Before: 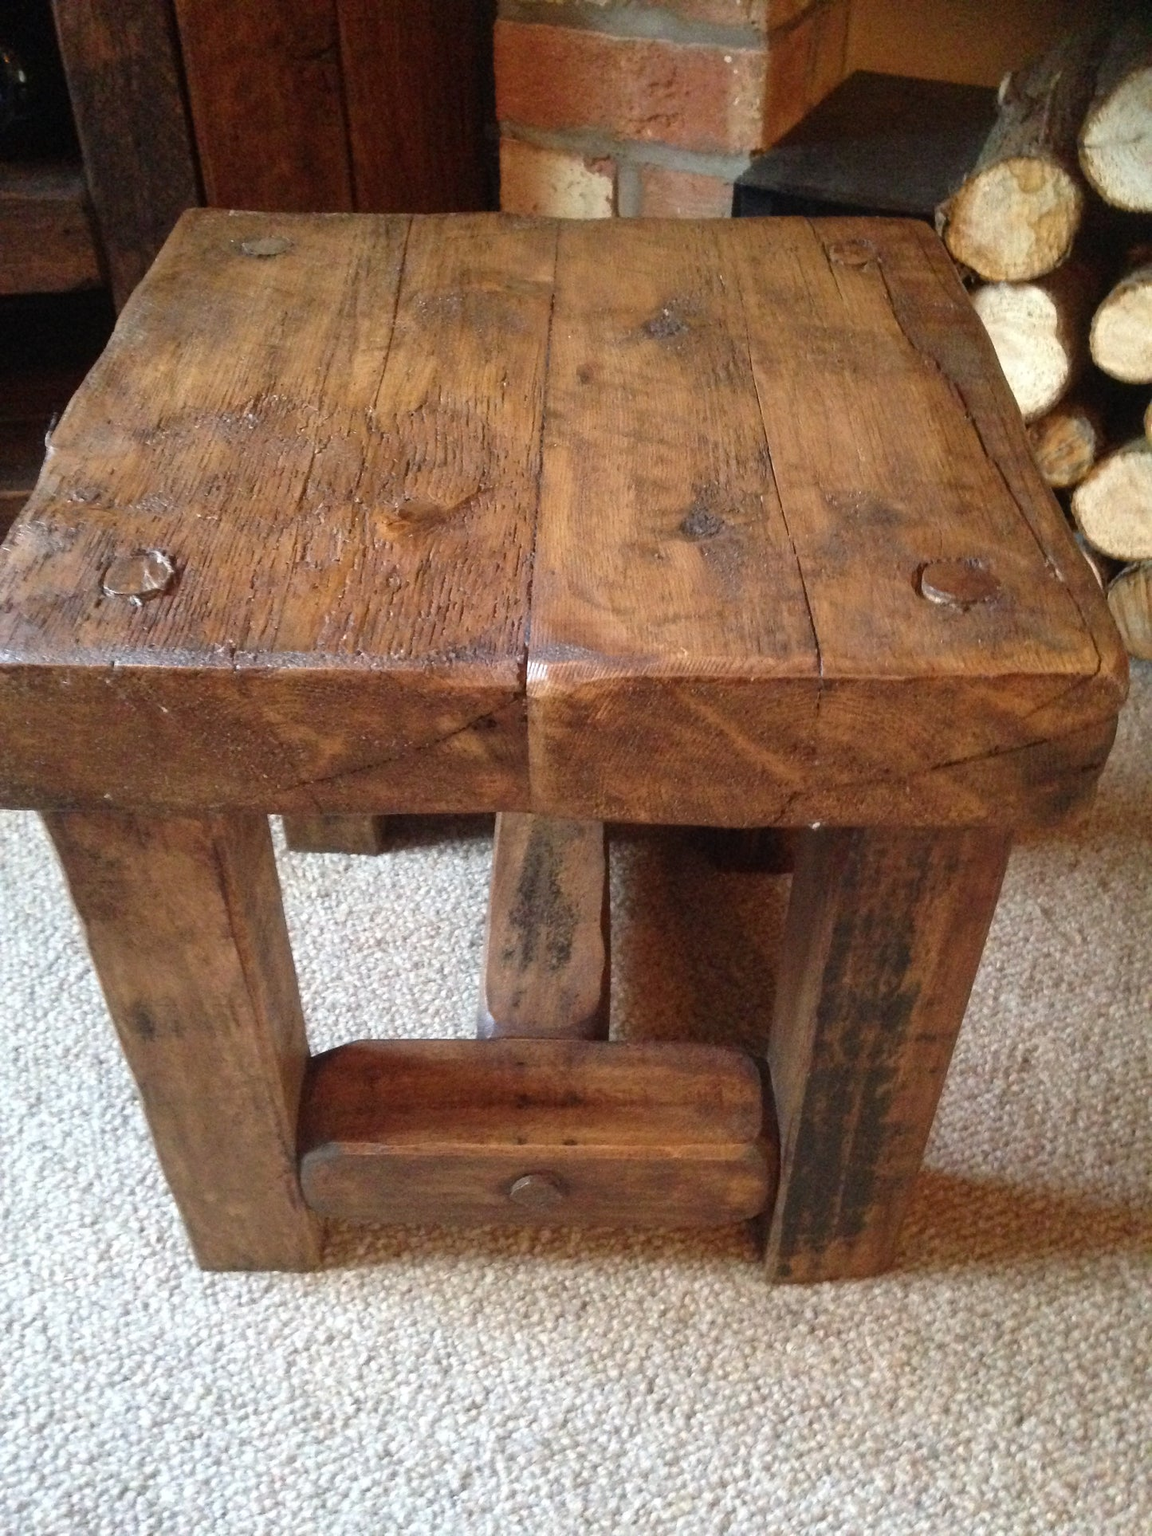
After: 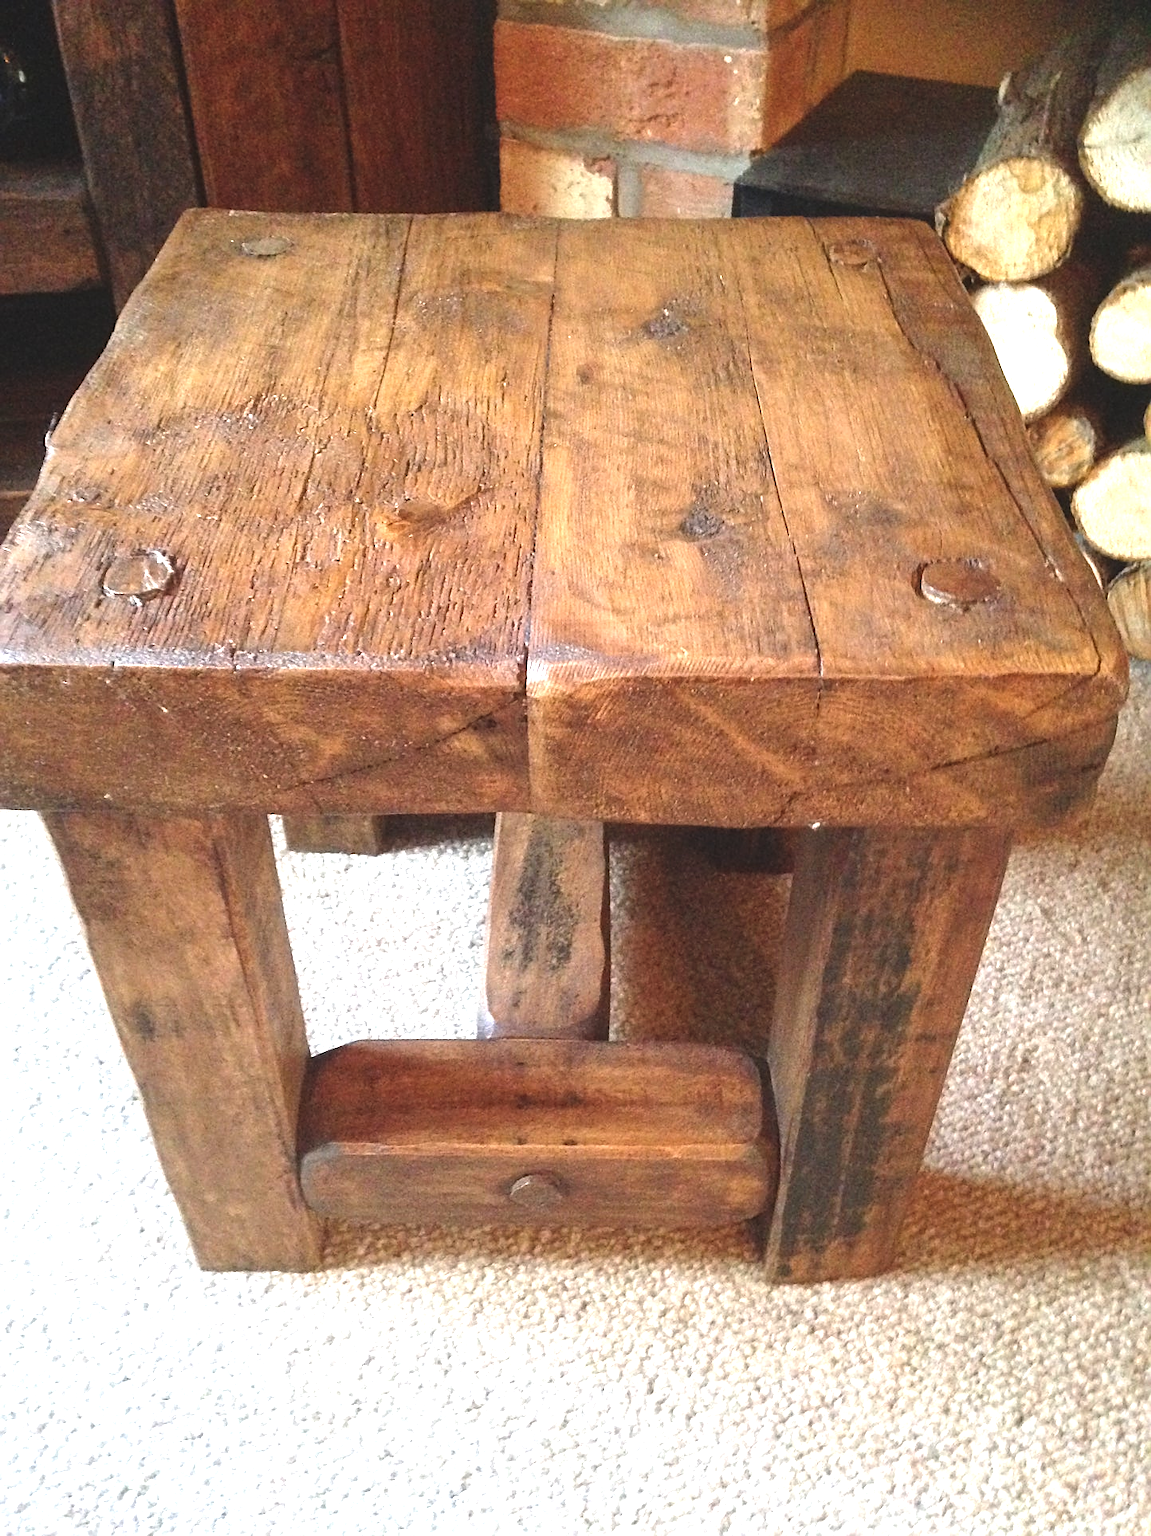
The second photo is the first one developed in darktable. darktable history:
exposure: black level correction -0.005, exposure 1.002 EV, compensate highlight preservation false
sharpen: on, module defaults
